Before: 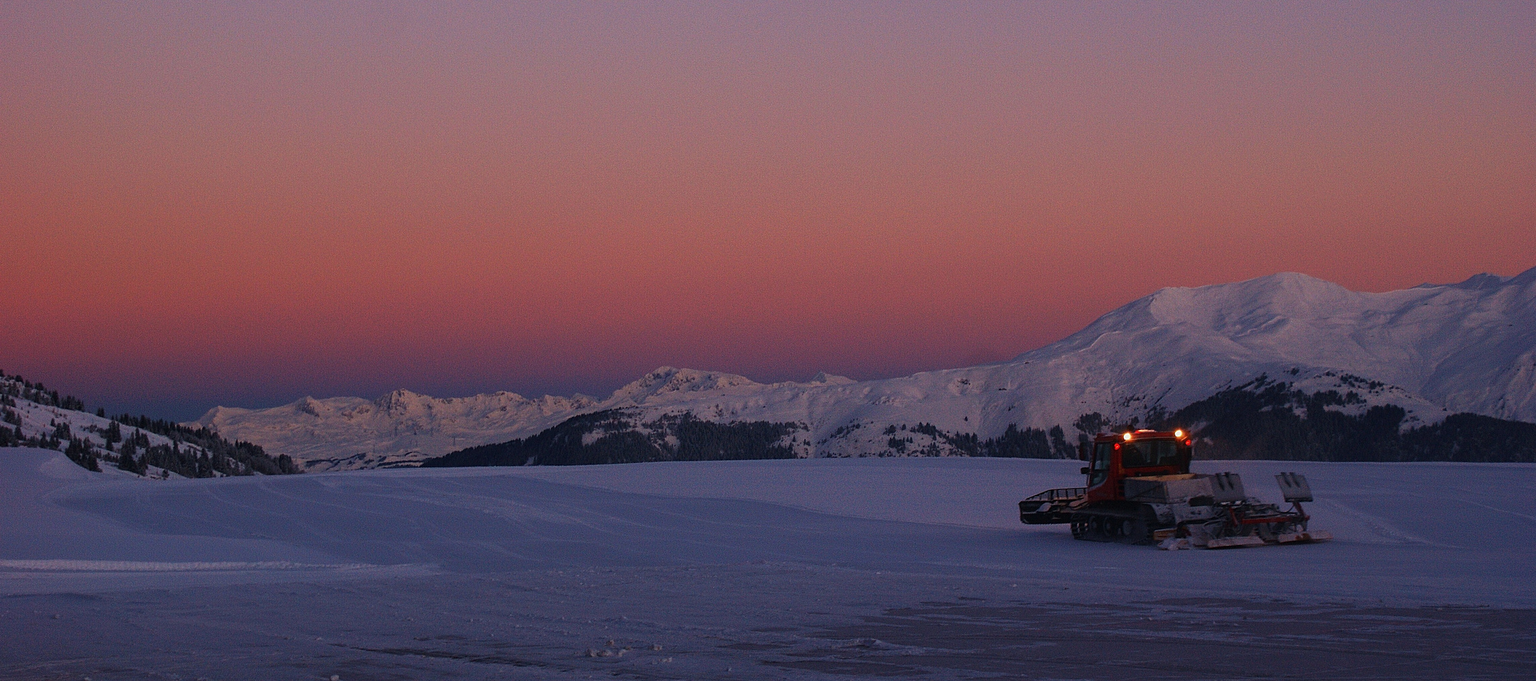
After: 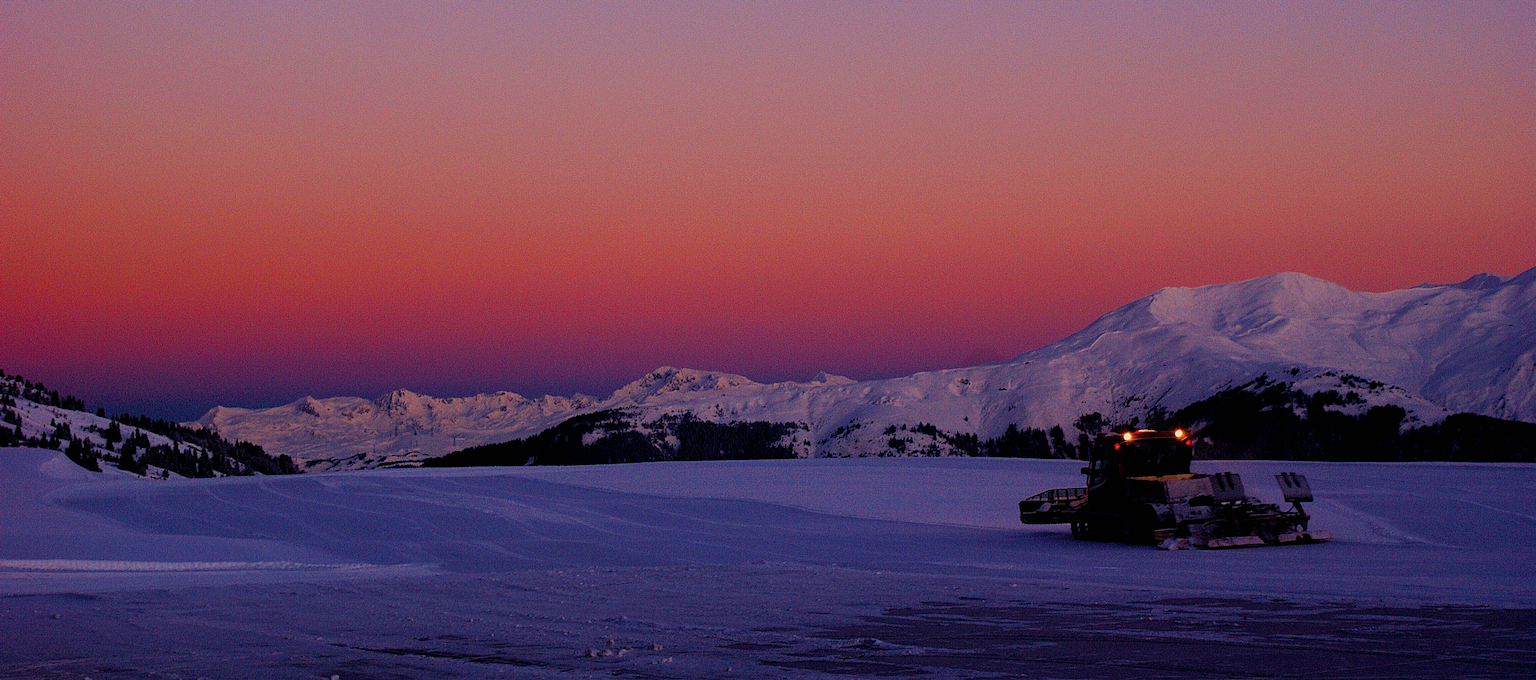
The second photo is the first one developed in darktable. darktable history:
shadows and highlights: shadows 25, highlights -25
filmic rgb: hardness 4.17
color balance rgb: shadows lift › luminance -21.66%, shadows lift › chroma 6.57%, shadows lift › hue 270°, power › chroma 0.68%, power › hue 60°, highlights gain › luminance 6.08%, highlights gain › chroma 1.33%, highlights gain › hue 90°, global offset › luminance -0.87%, perceptual saturation grading › global saturation 26.86%, perceptual saturation grading › highlights -28.39%, perceptual saturation grading › mid-tones 15.22%, perceptual saturation grading › shadows 33.98%, perceptual brilliance grading › highlights 10%, perceptual brilliance grading › mid-tones 5%
